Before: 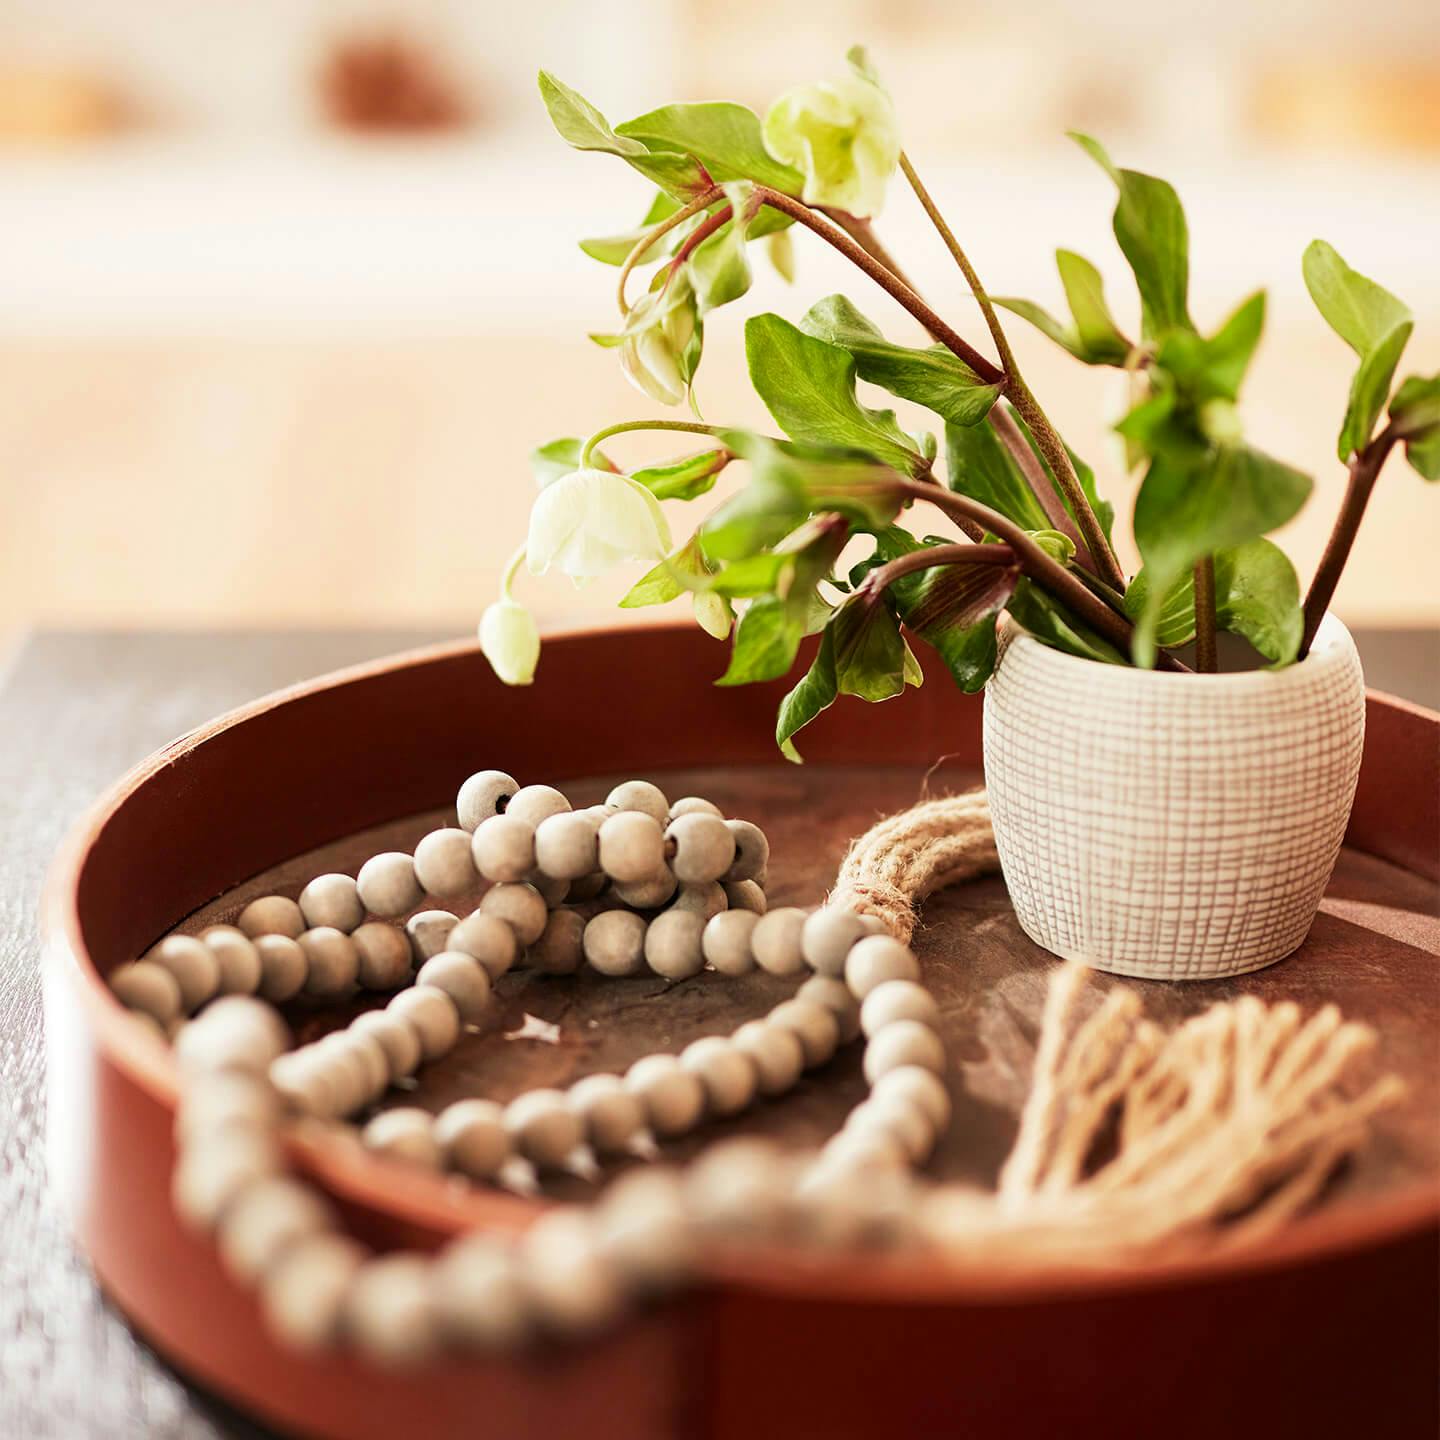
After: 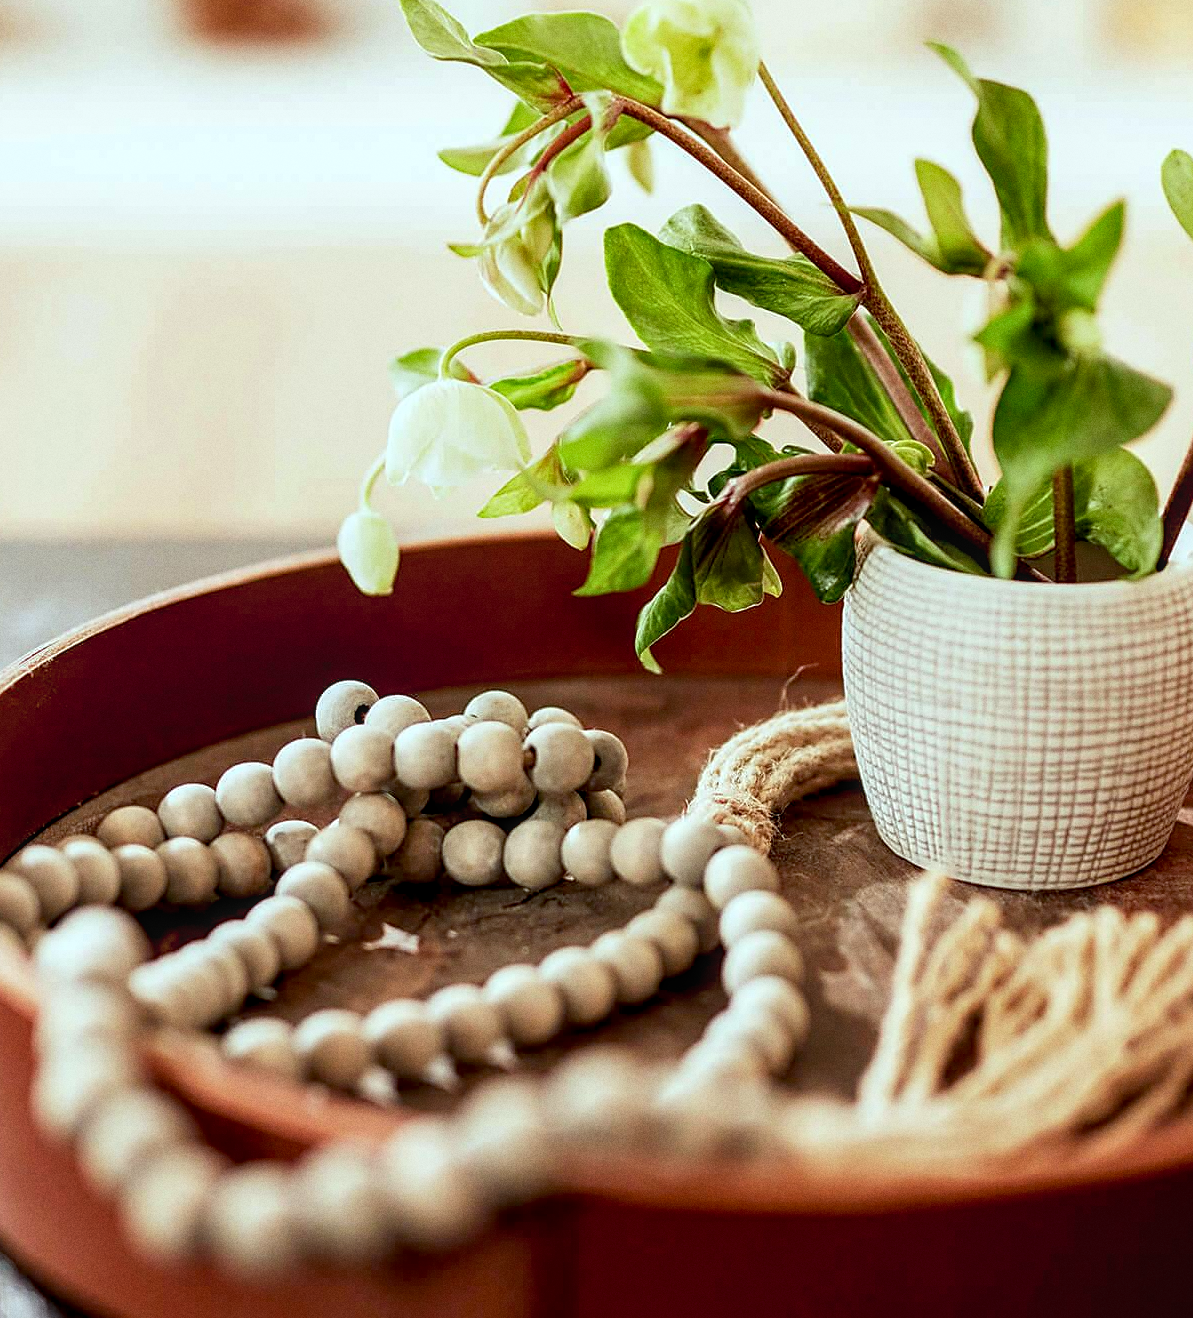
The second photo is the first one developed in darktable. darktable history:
local contrast: on, module defaults
sharpen: radius 1.864, amount 0.398, threshold 1.271
color correction: highlights a* -4.73, highlights b* 5.06, saturation 0.97
grain: coarseness 0.09 ISO
exposure: black level correction 0.009, exposure 0.014 EV, compensate highlight preservation false
color calibration: x 0.37, y 0.382, temperature 4313.32 K
crop: left 9.807%, top 6.259%, right 7.334%, bottom 2.177%
